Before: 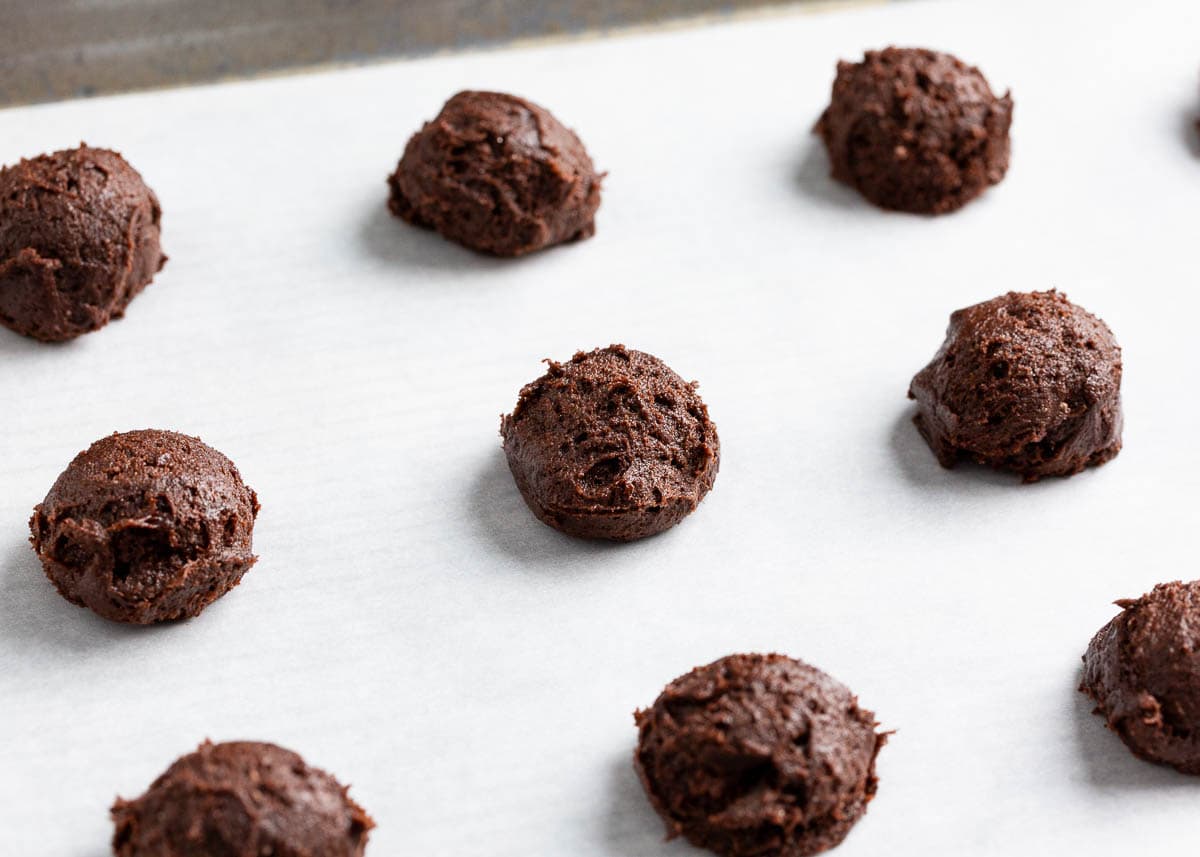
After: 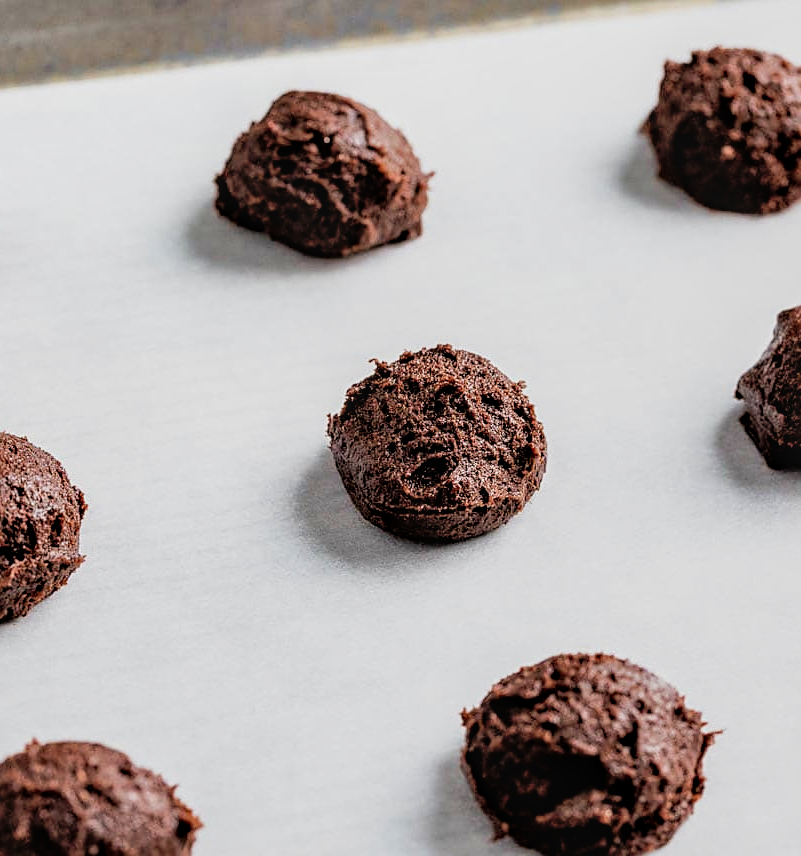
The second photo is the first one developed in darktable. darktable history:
shadows and highlights: on, module defaults
filmic rgb: black relative exposure -5.09 EV, white relative exposure 3.97 EV, threshold 5.99 EV, hardness 2.88, contrast 1.383, highlights saturation mix -29.53%, enable highlight reconstruction true
crop and rotate: left 14.499%, right 18.714%
local contrast: detail 130%
sharpen: on, module defaults
exposure: exposure 0.298 EV, compensate highlight preservation false
velvia: strength 17.48%
